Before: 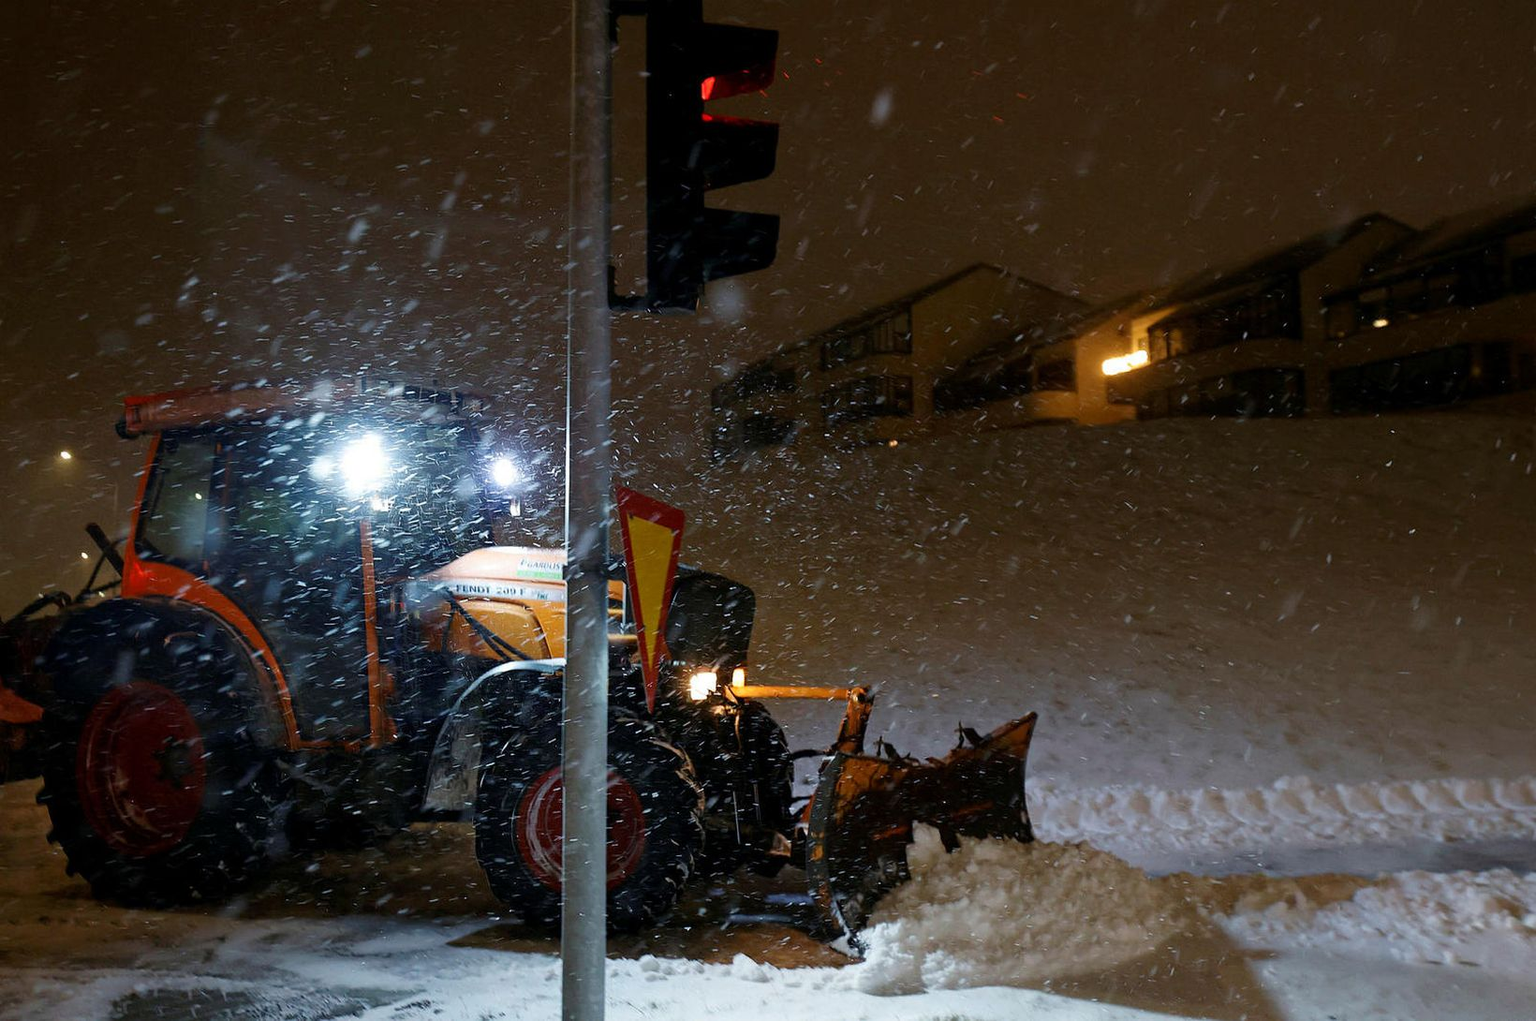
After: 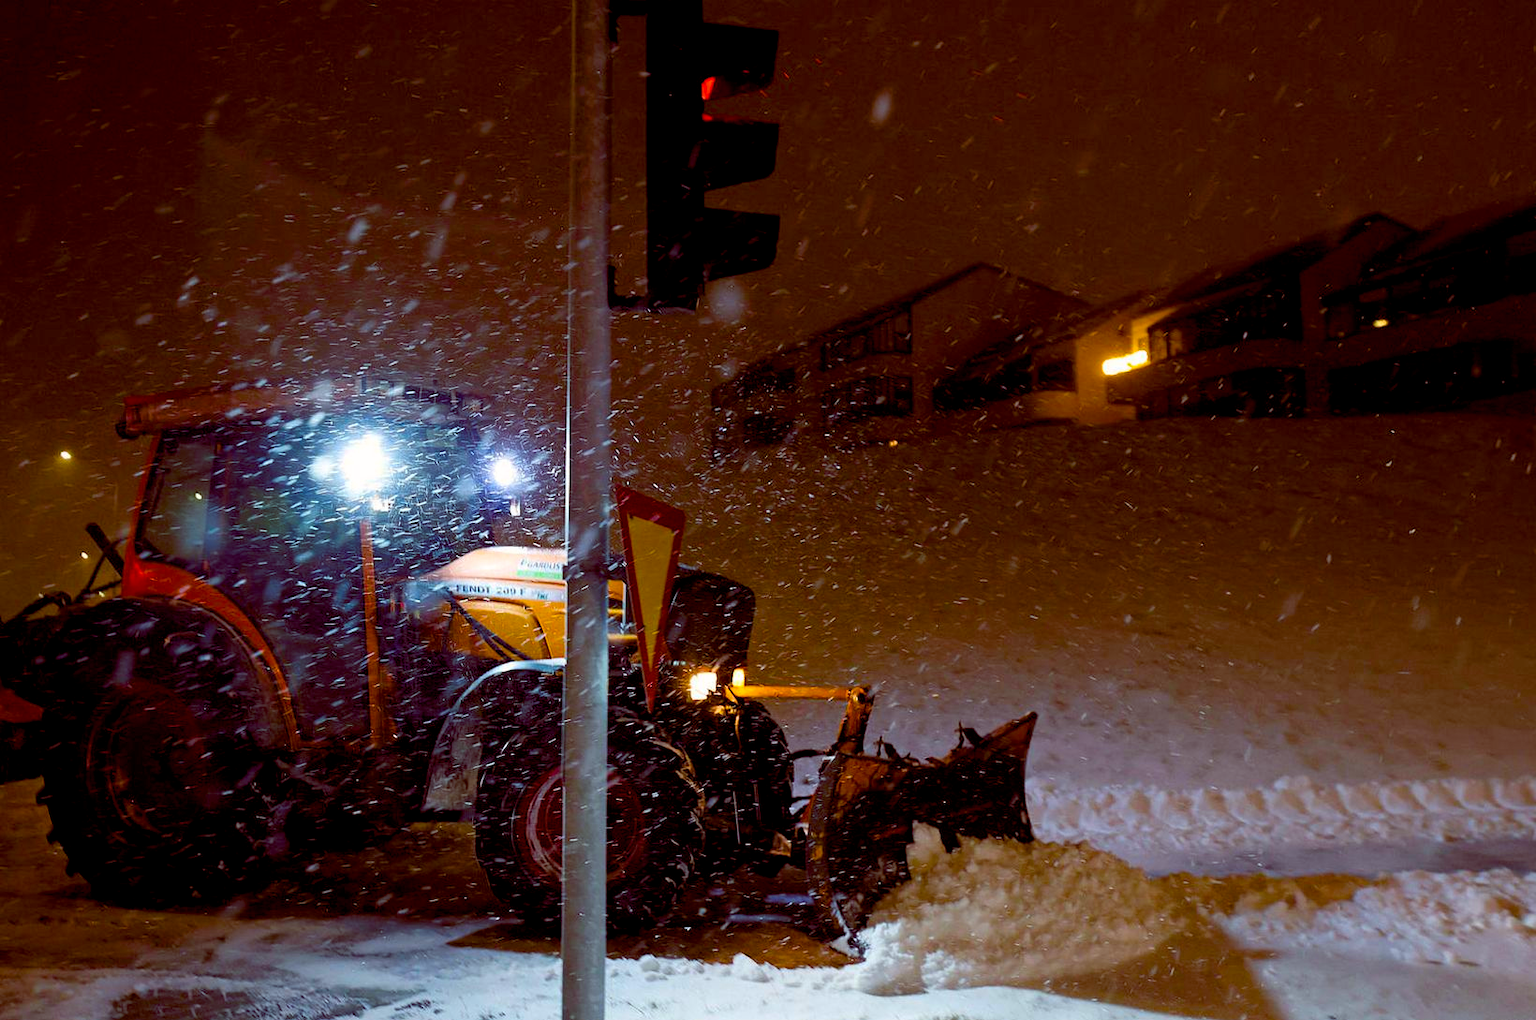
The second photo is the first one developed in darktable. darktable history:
color balance rgb: power › chroma 0.265%, power › hue 60.46°, global offset › luminance -0.179%, global offset › chroma 0.263%, linear chroma grading › global chroma 19.976%, perceptual saturation grading › global saturation 29.717%, global vibrance 15.367%
